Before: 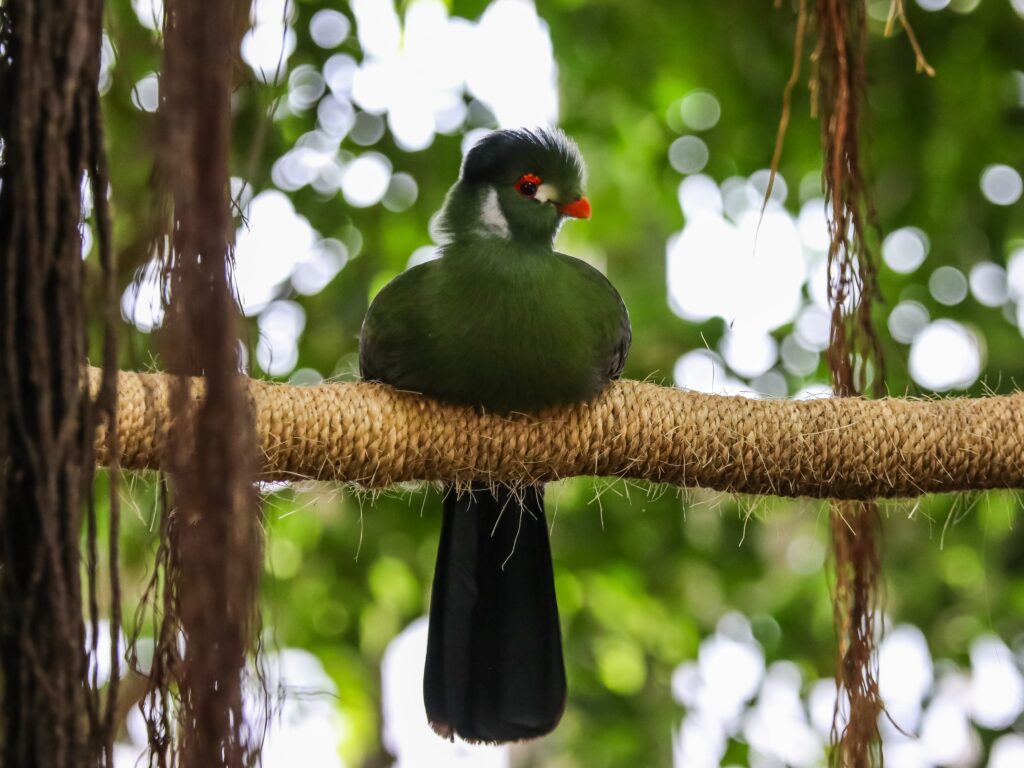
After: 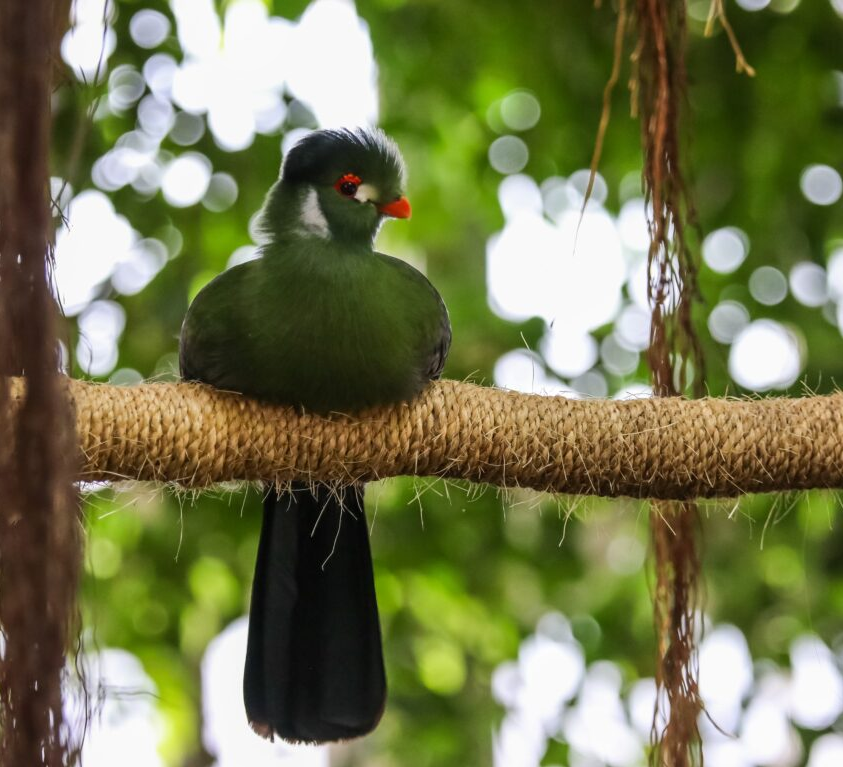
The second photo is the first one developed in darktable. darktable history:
shadows and highlights: shadows -23.08, highlights 46.15, soften with gaussian
crop: left 17.582%, bottom 0.031%
